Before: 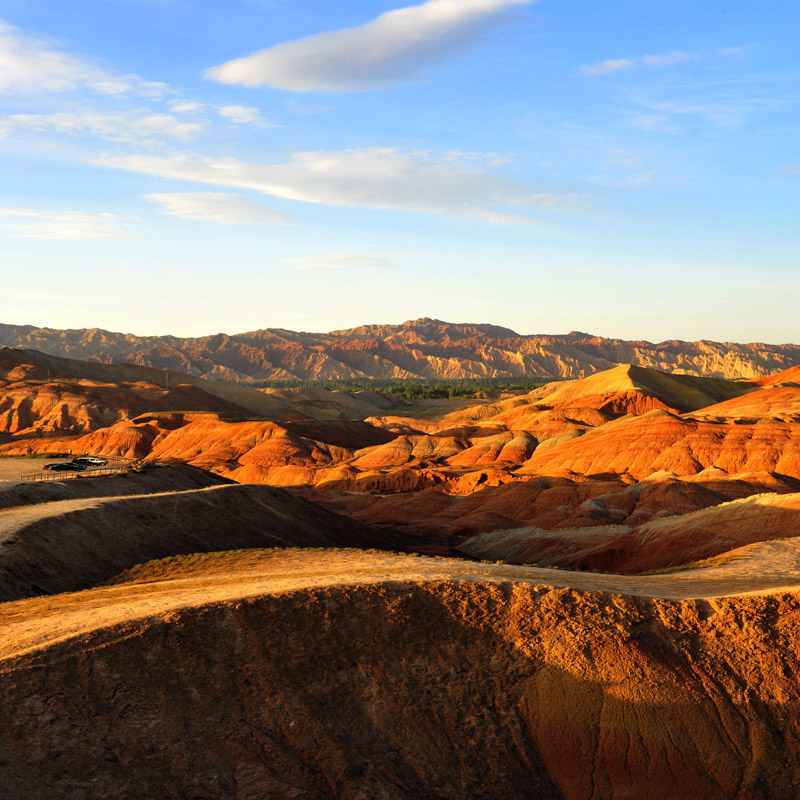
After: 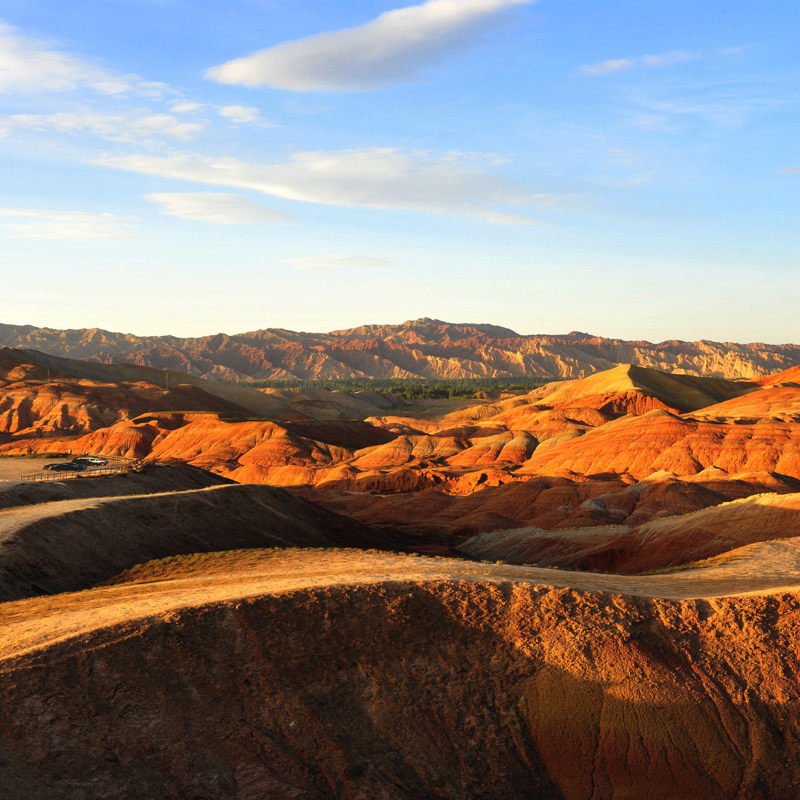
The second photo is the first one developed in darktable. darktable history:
haze removal: strength -0.109, compatibility mode true, adaptive false
